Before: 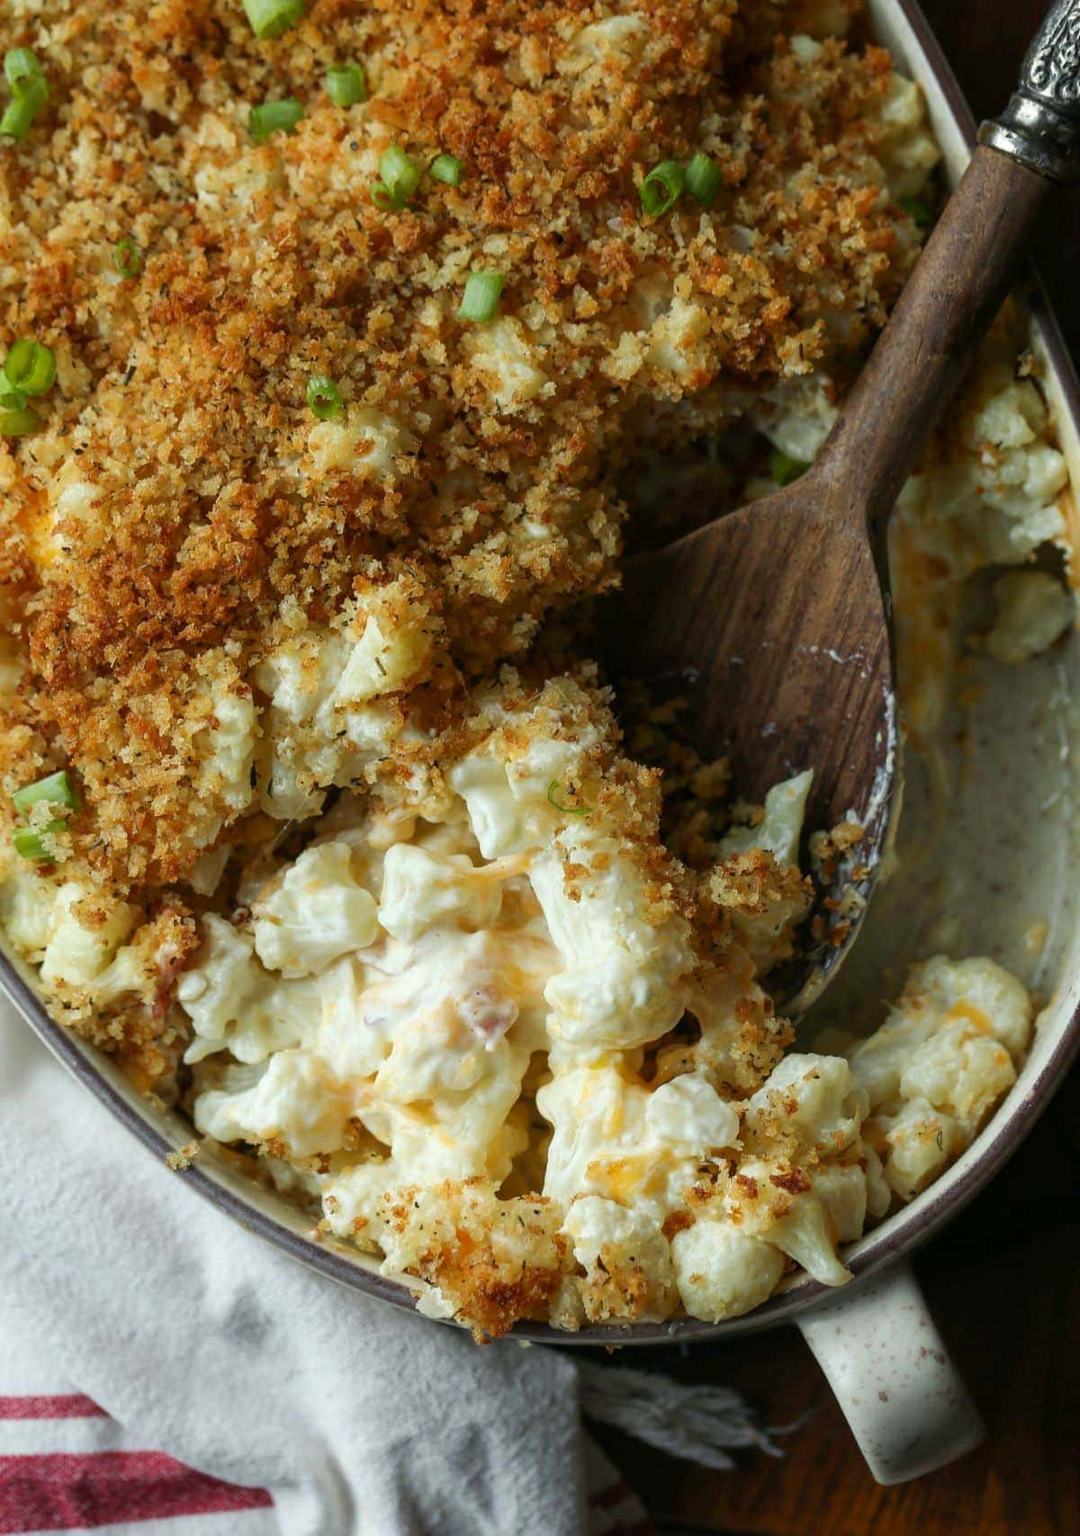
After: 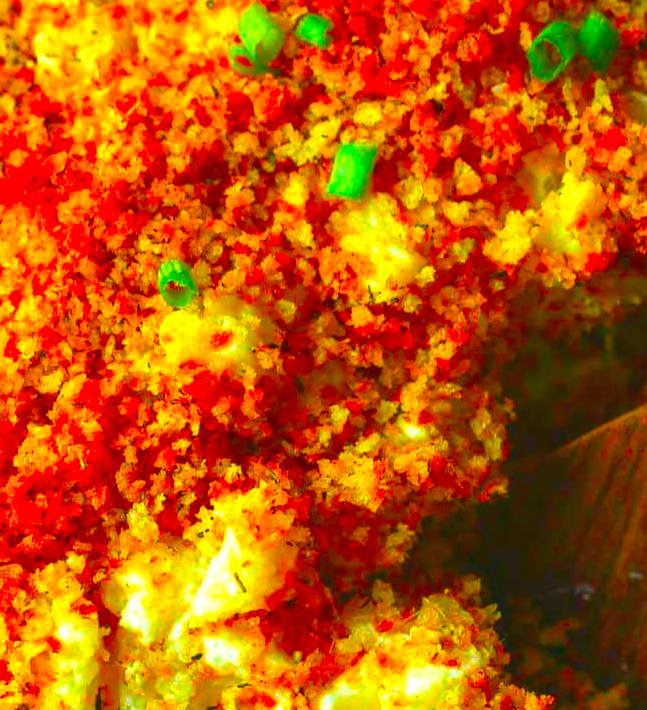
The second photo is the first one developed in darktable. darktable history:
crop: left 15.331%, top 9.31%, right 30.751%, bottom 49.045%
color correction: highlights a* 1.58, highlights b* -1.64, saturation 2.49
exposure: black level correction -0.005, exposure 1.004 EV, compensate exposure bias true, compensate highlight preservation false
color balance rgb: perceptual saturation grading › global saturation 39.033%, global vibrance 20%
